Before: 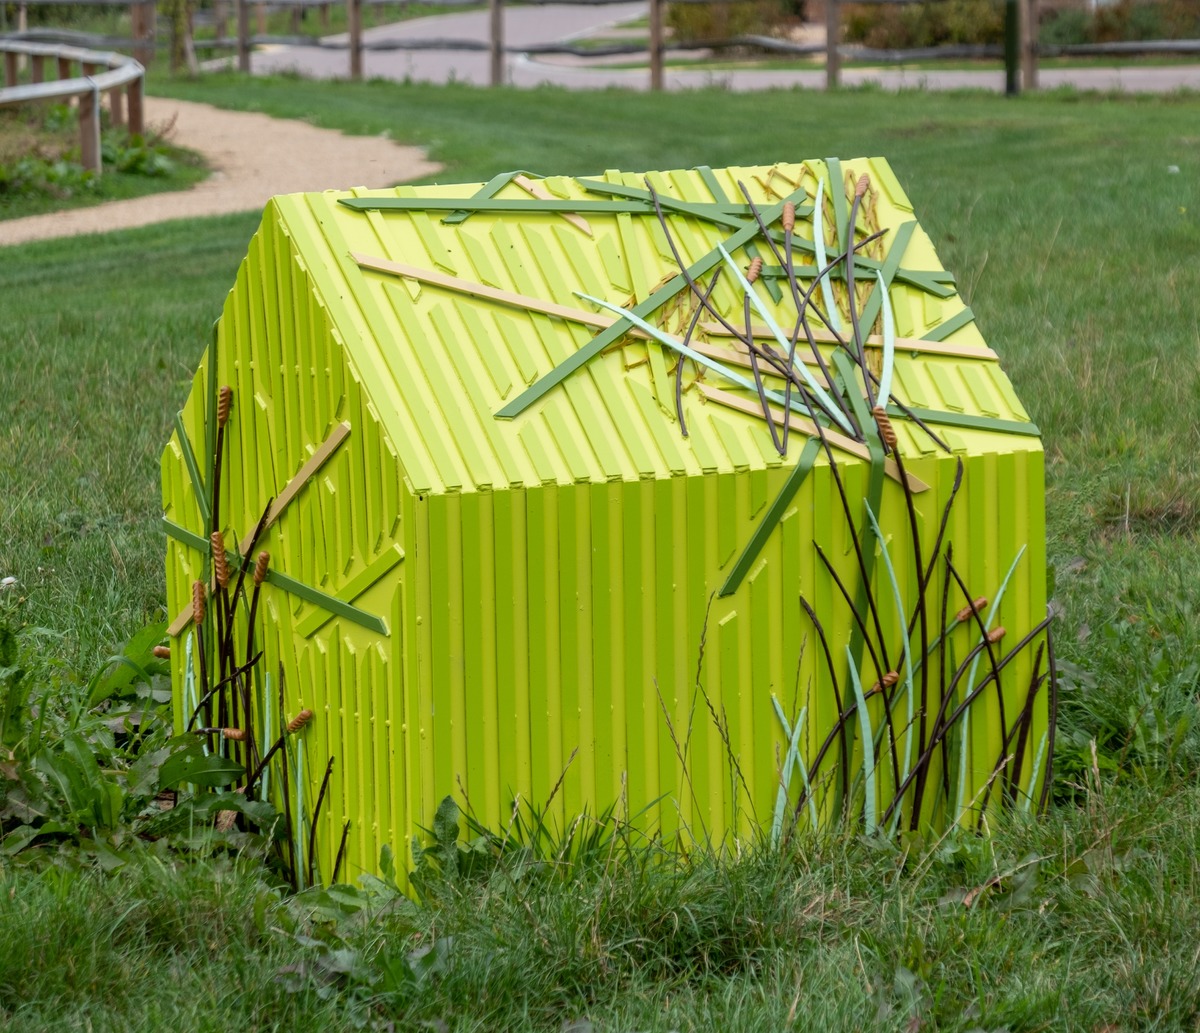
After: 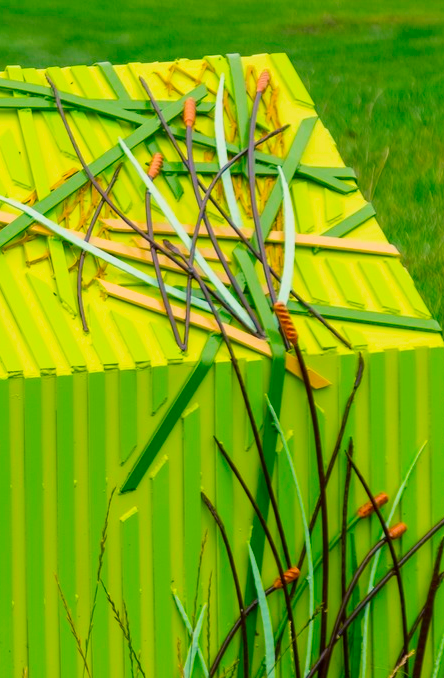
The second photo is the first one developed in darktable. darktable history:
color correction: highlights b* 0.049, saturation 2.21
crop and rotate: left 49.924%, top 10.107%, right 13.065%, bottom 24.181%
color balance rgb: shadows lift › chroma 2.044%, shadows lift › hue 217.67°, highlights gain › chroma 1.74%, highlights gain › hue 56.49°, perceptual saturation grading › global saturation -0.116%
exposure: exposure 0.207 EV, compensate highlight preservation false
filmic rgb: black relative exposure -14.14 EV, white relative exposure 3.36 EV, hardness 7.84, contrast 0.984, contrast in shadows safe
